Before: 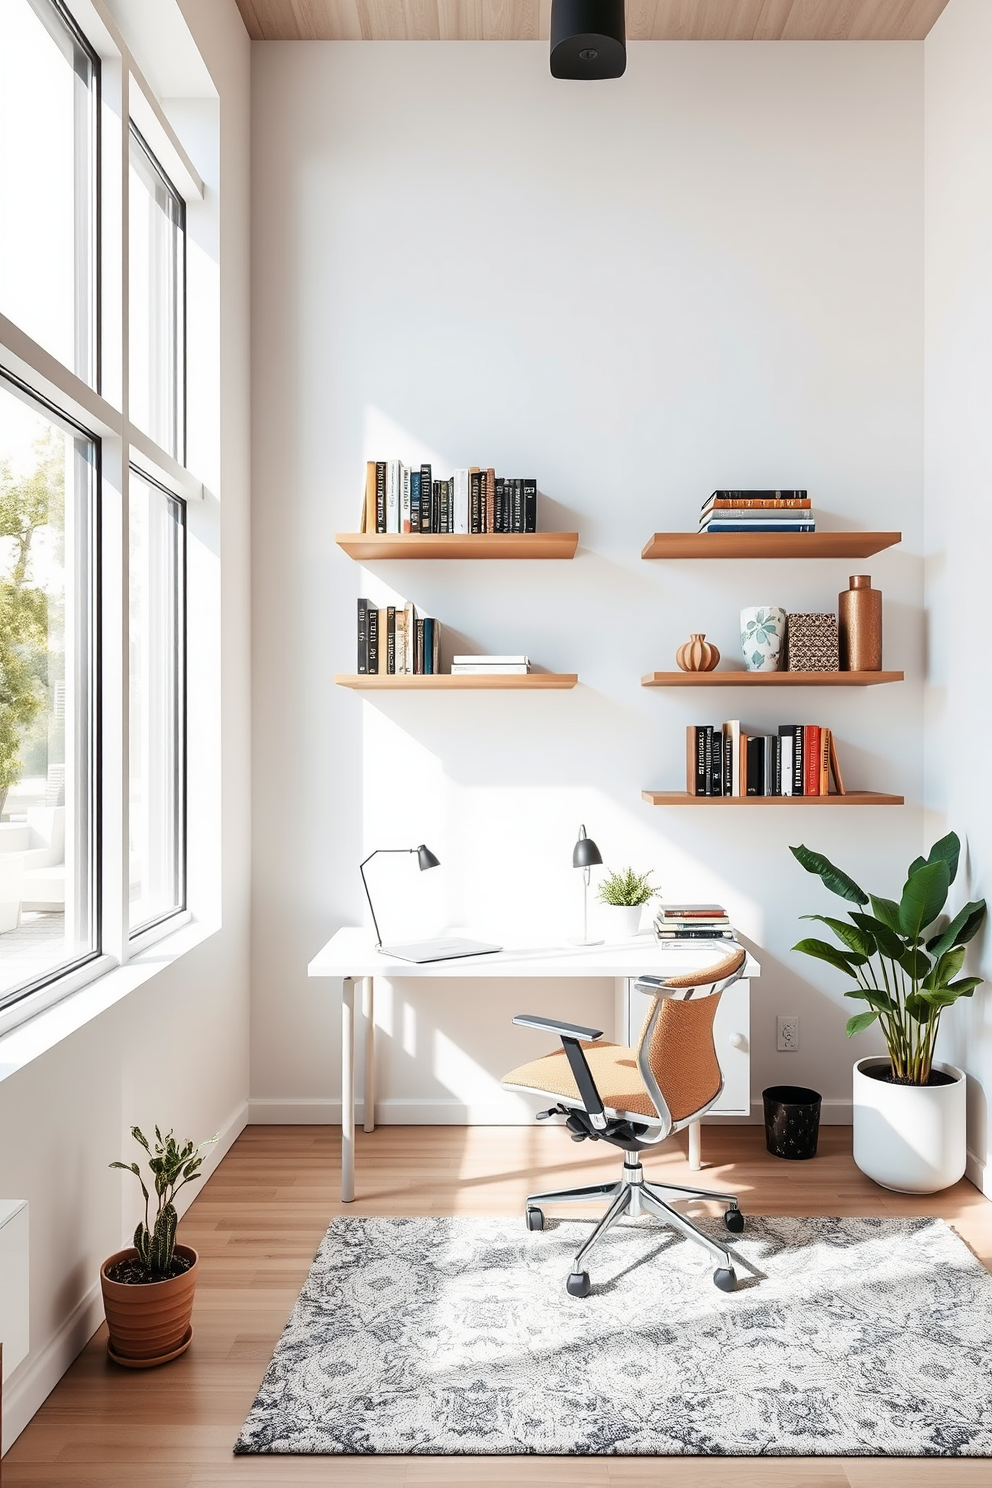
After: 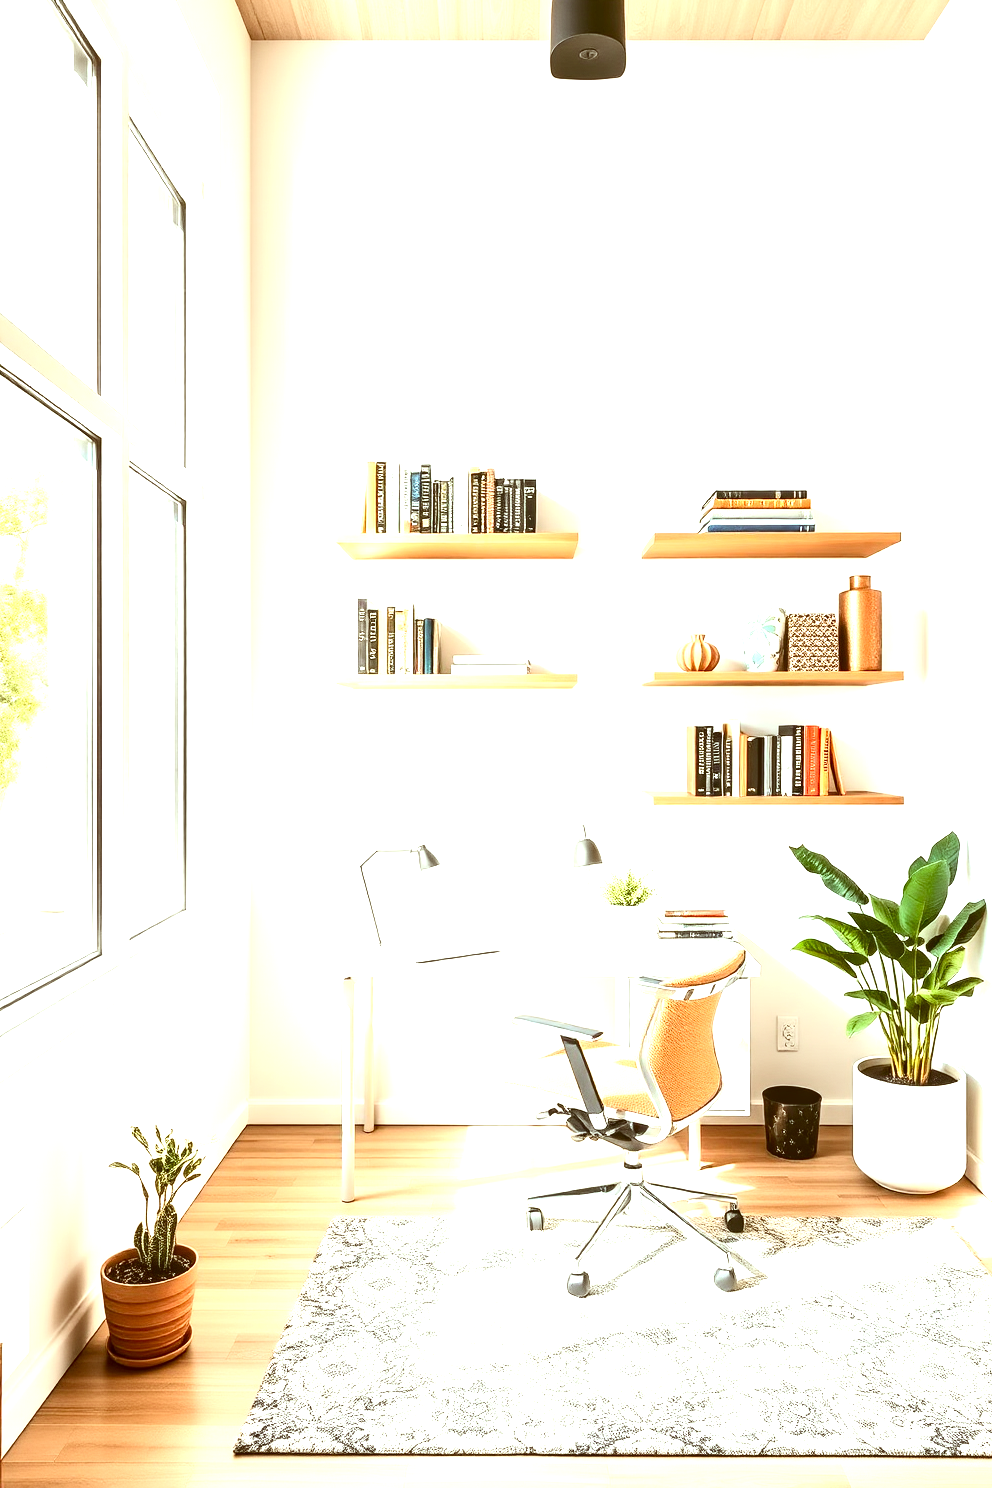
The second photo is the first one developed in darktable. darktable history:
color correction: highlights a* -5.49, highlights b* 9.8, shadows a* 9.57, shadows b* 24.2
contrast brightness saturation: contrast 0.224
local contrast: on, module defaults
exposure: black level correction 0.001, exposure 1.715 EV, compensate exposure bias true, compensate highlight preservation false
